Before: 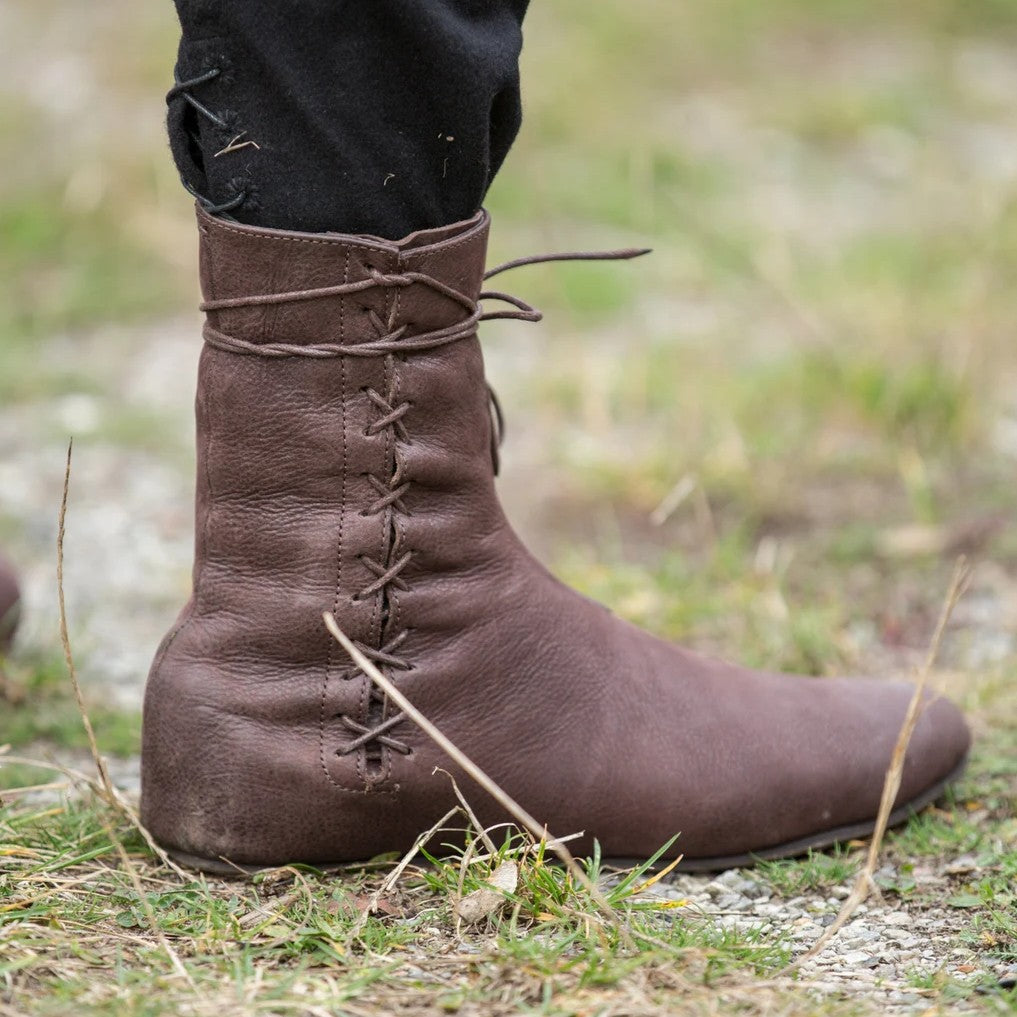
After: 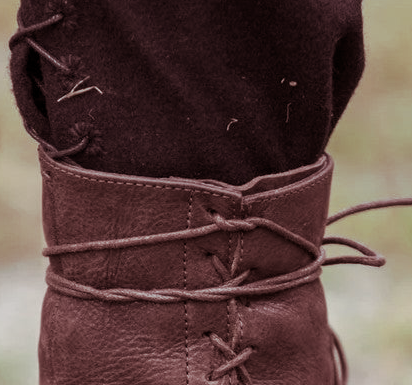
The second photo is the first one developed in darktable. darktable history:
split-toning: on, module defaults
crop: left 15.452%, top 5.459%, right 43.956%, bottom 56.62%
exposure: exposure -0.242 EV, compensate highlight preservation false
contrast brightness saturation: contrast 0.06, brightness -0.01, saturation -0.23
